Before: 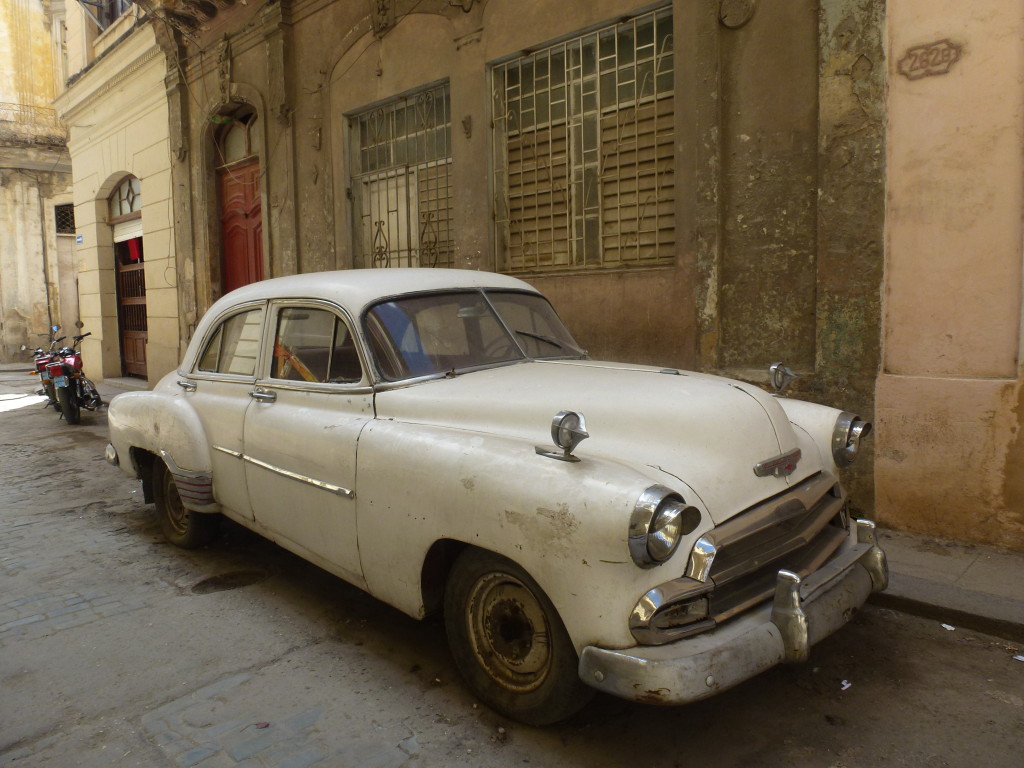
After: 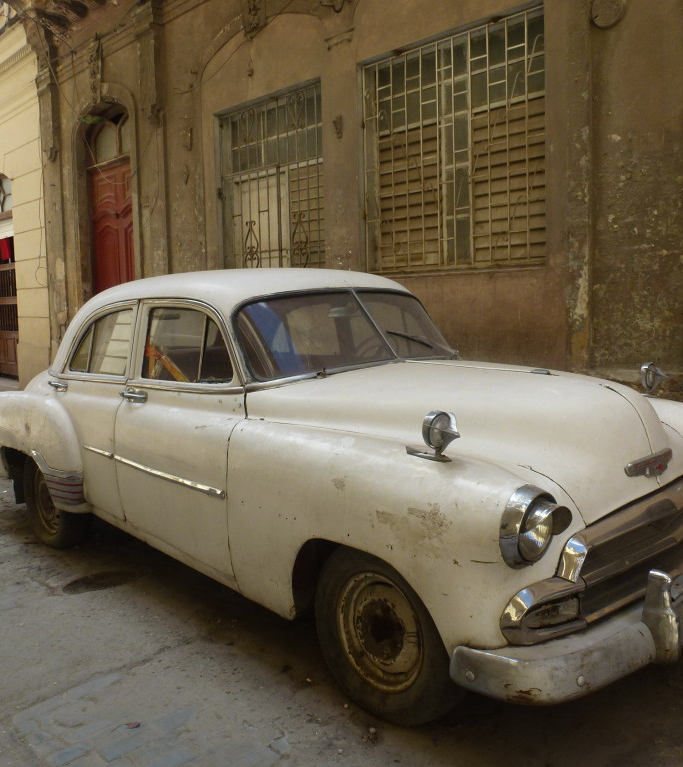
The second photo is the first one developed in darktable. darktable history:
crop and rotate: left 12.663%, right 20.633%
sharpen: radius 2.862, amount 0.857, threshold 47.176
